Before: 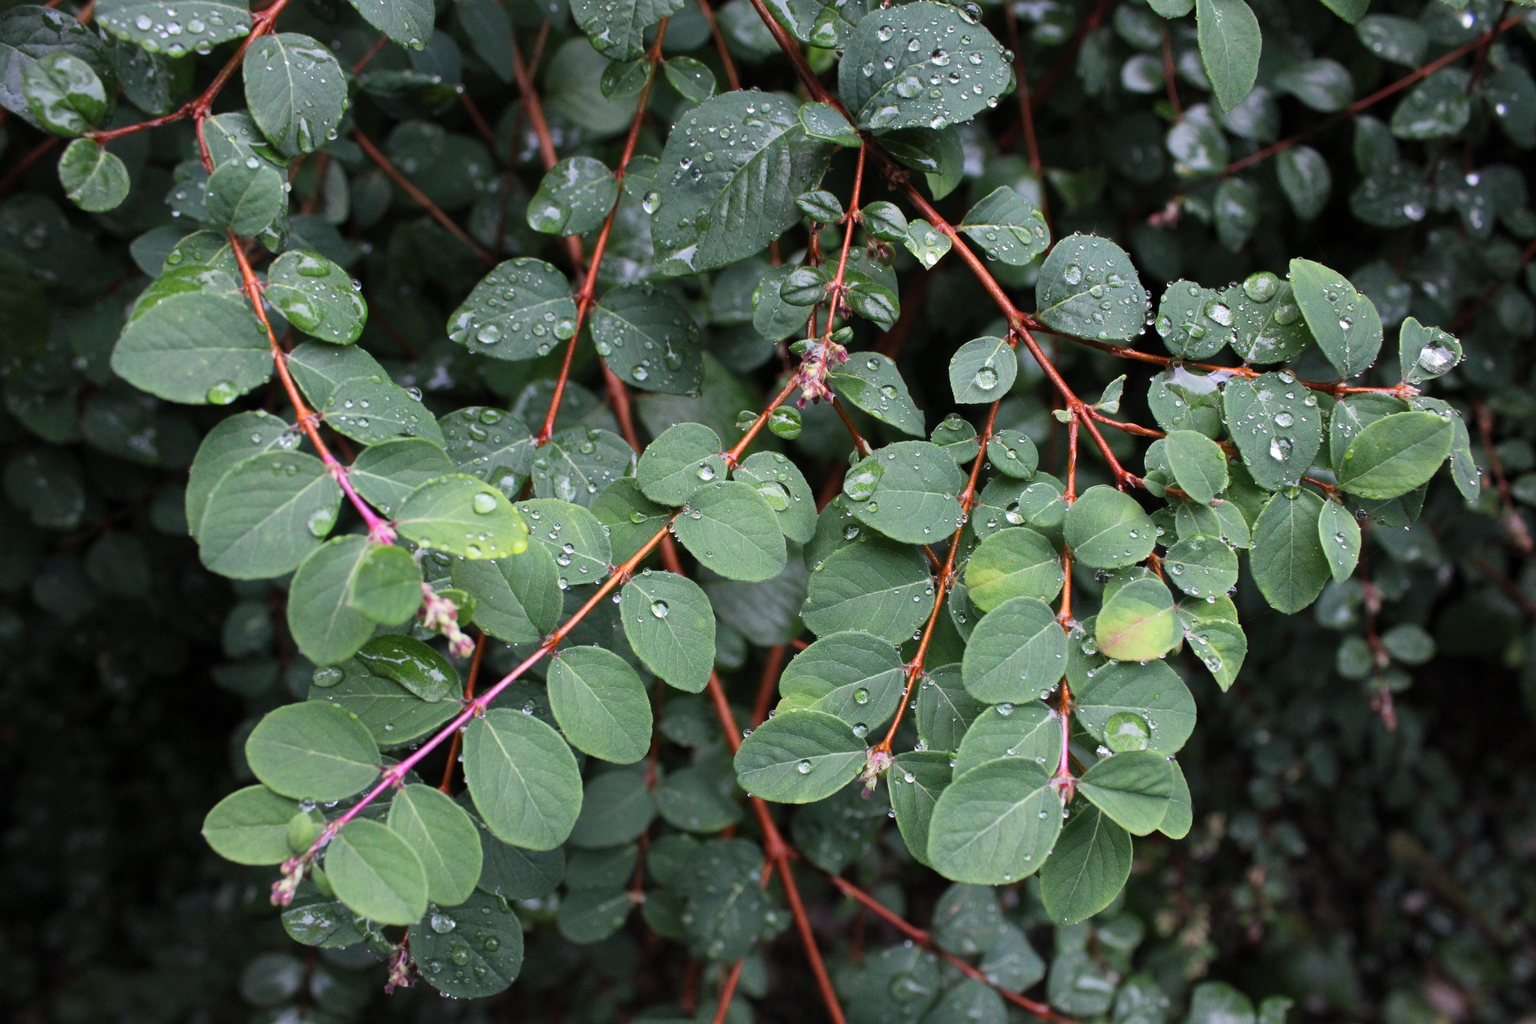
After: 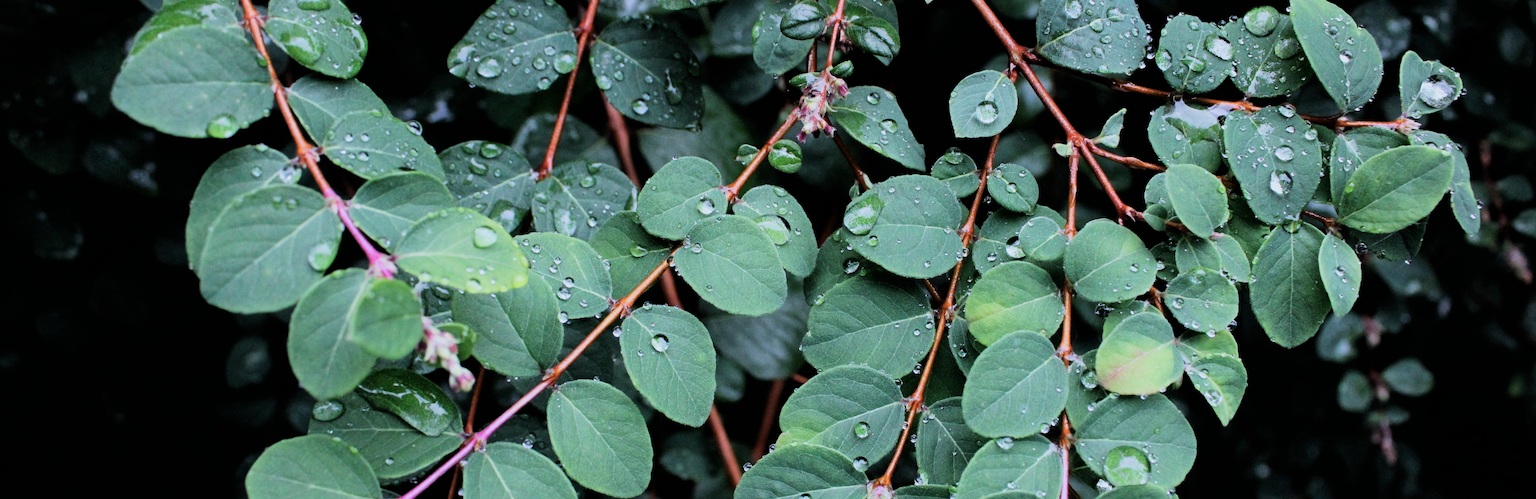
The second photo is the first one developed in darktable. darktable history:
crop and rotate: top 26.048%, bottom 25.19%
color calibration: illuminant Planckian (black body), x 0.375, y 0.374, temperature 4118.67 K
filmic rgb: black relative exposure -5.13 EV, white relative exposure 3.96 EV, threshold 2.98 EV, hardness 2.9, contrast 1.4, highlights saturation mix -28.5%, enable highlight reconstruction true
